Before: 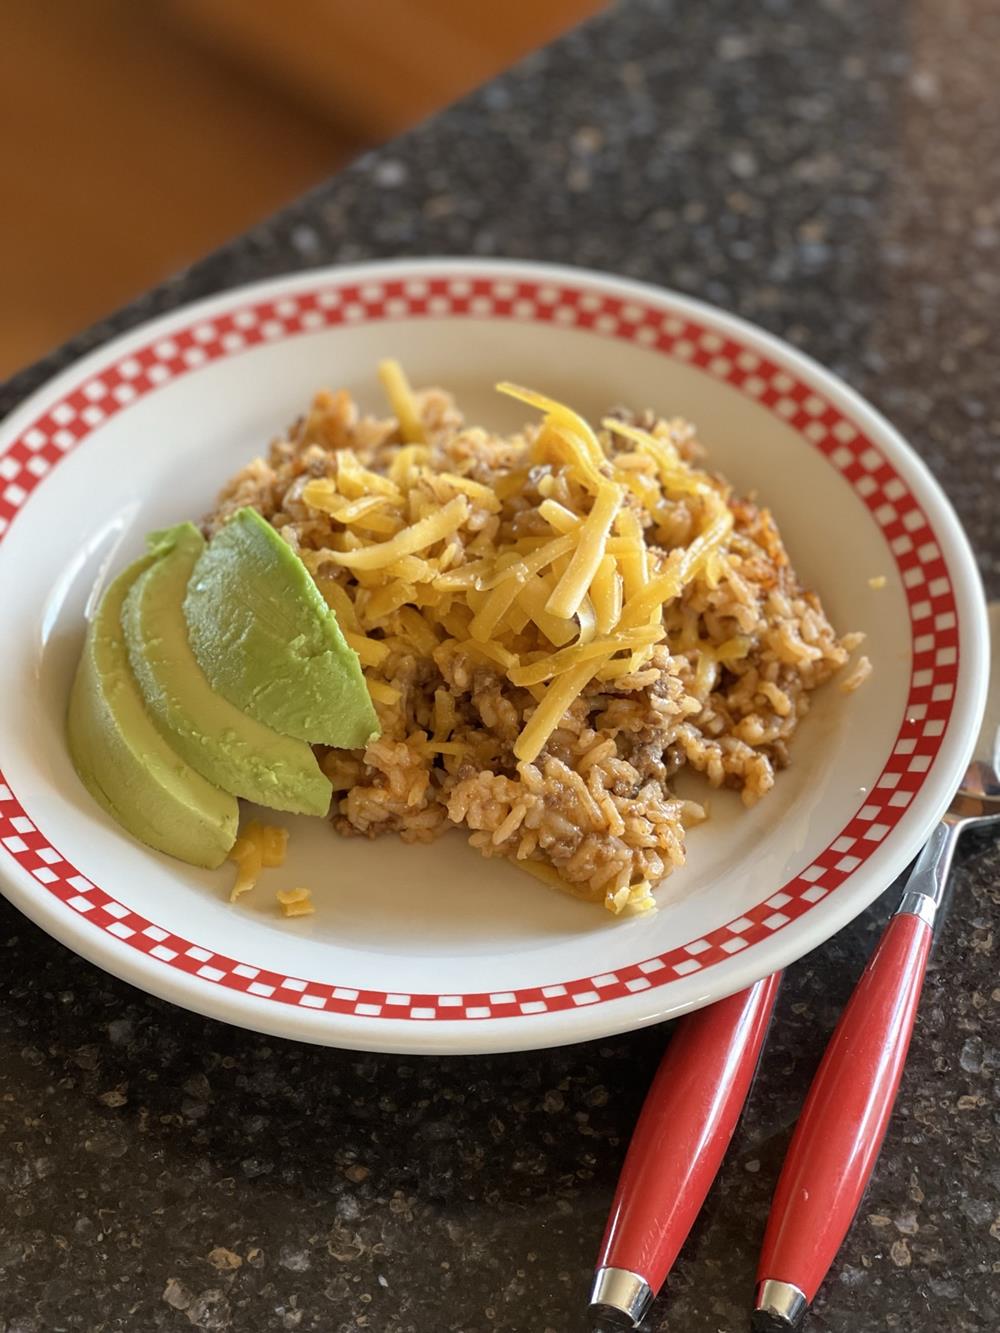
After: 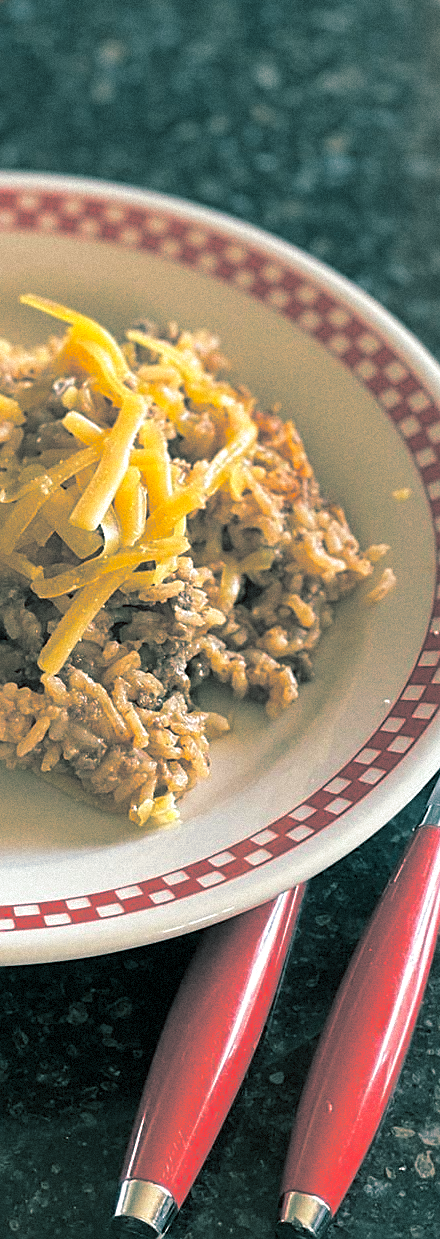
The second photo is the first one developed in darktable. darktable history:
crop: left 47.628%, top 6.643%, right 7.874%
sharpen: on, module defaults
split-toning: shadows › hue 186.43°, highlights › hue 49.29°, compress 30.29%
exposure: exposure 0.2 EV, compensate highlight preservation false
grain: mid-tones bias 0%
